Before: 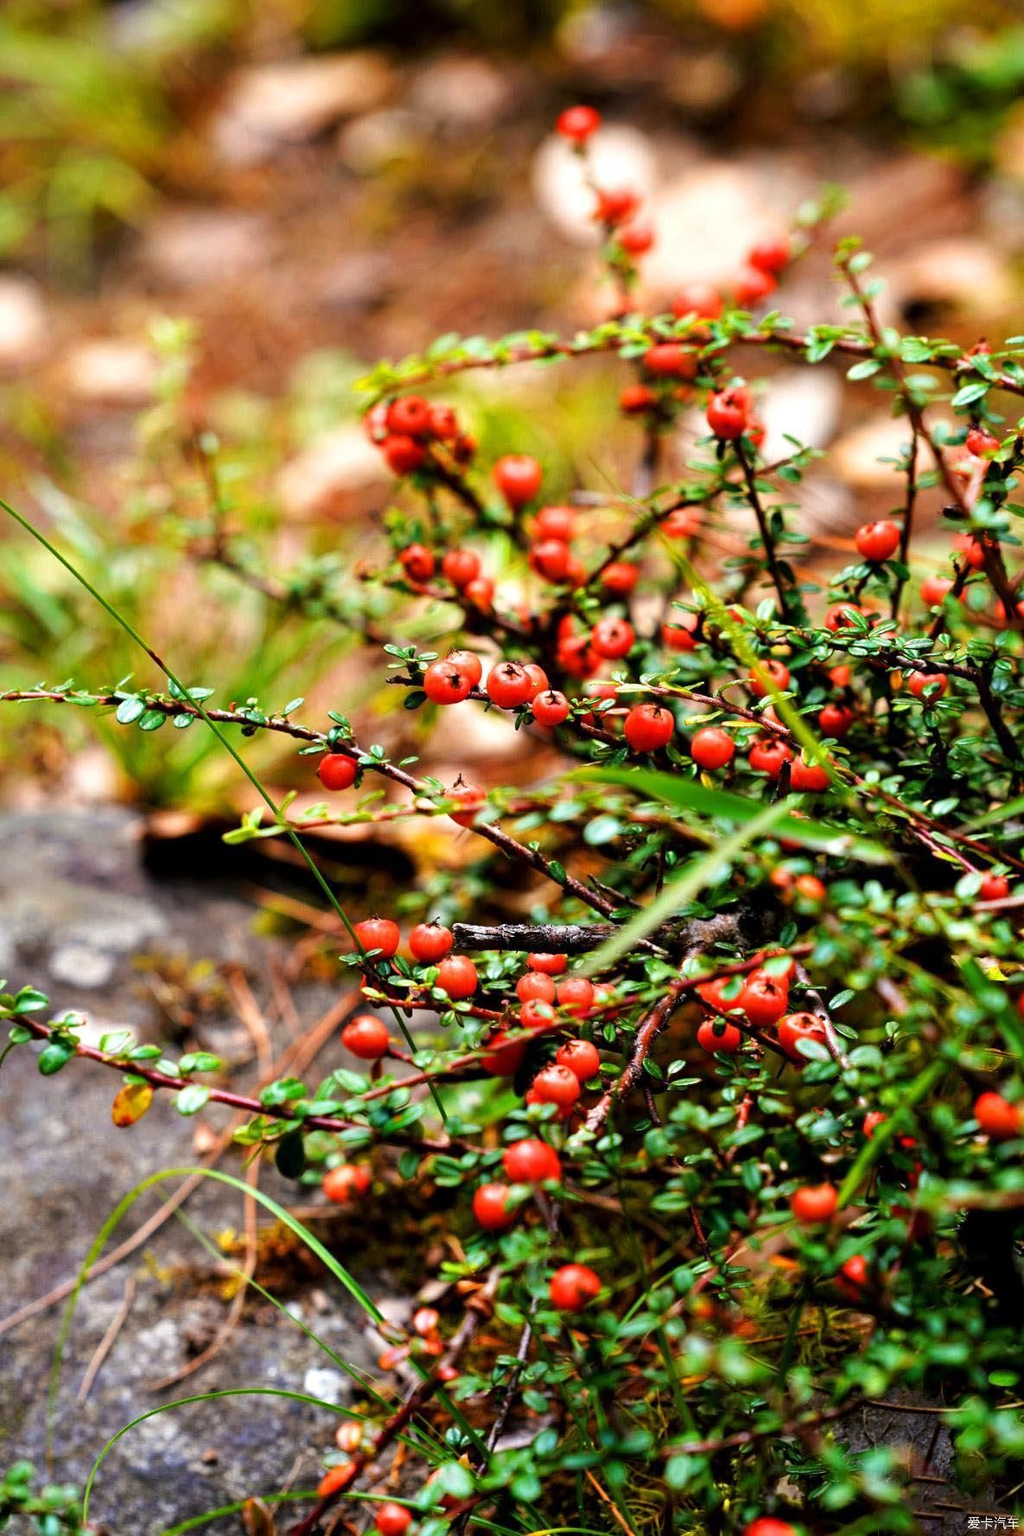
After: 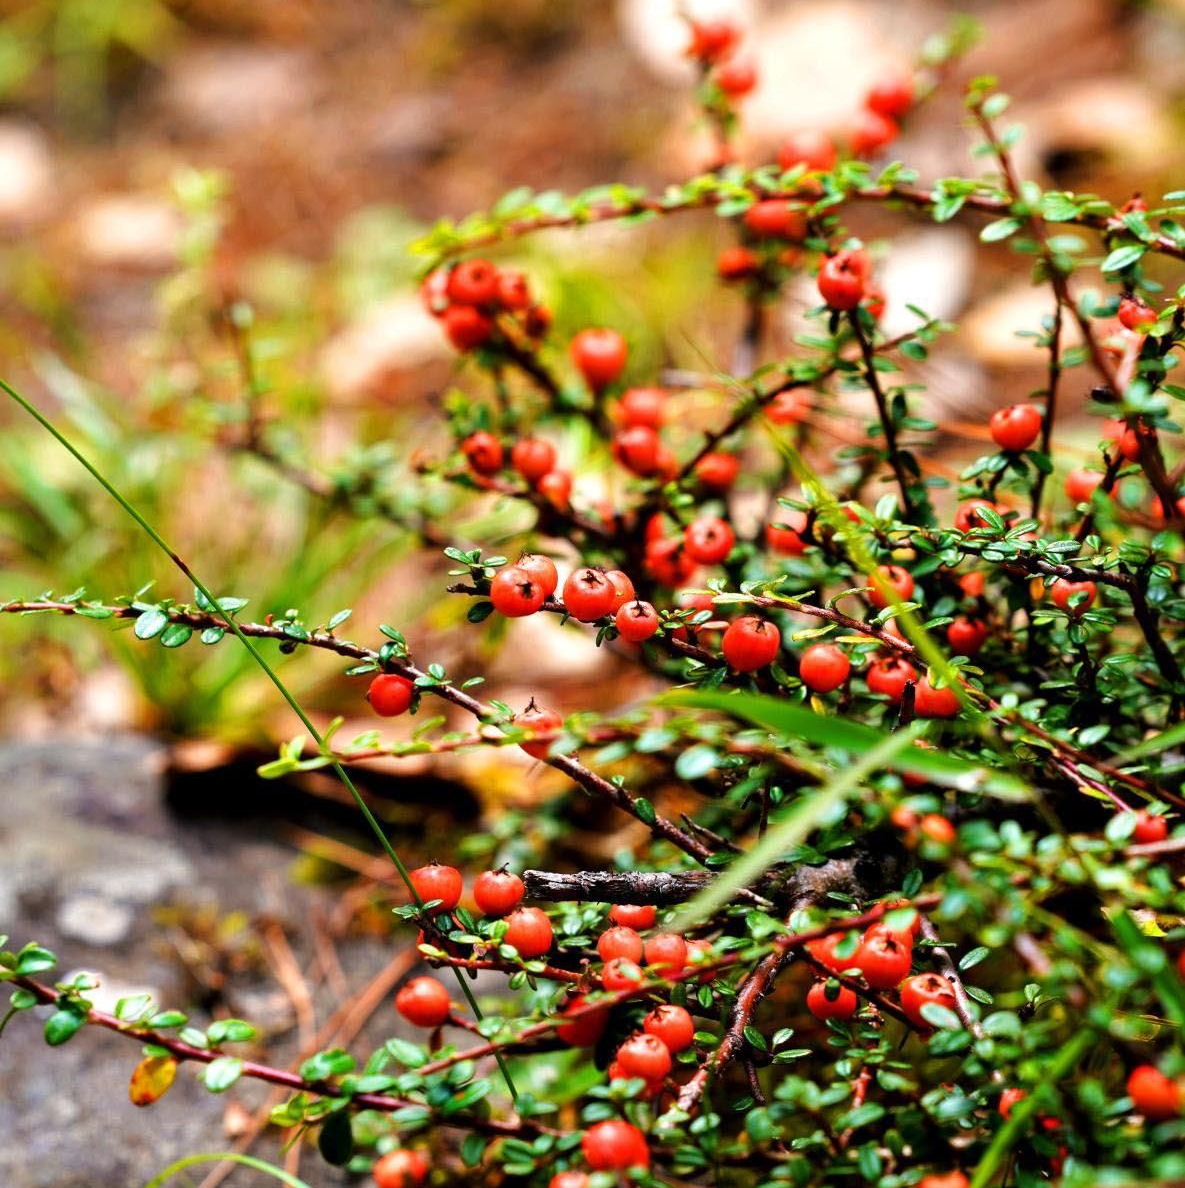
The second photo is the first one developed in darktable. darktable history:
crop: top 11.144%, bottom 21.952%
